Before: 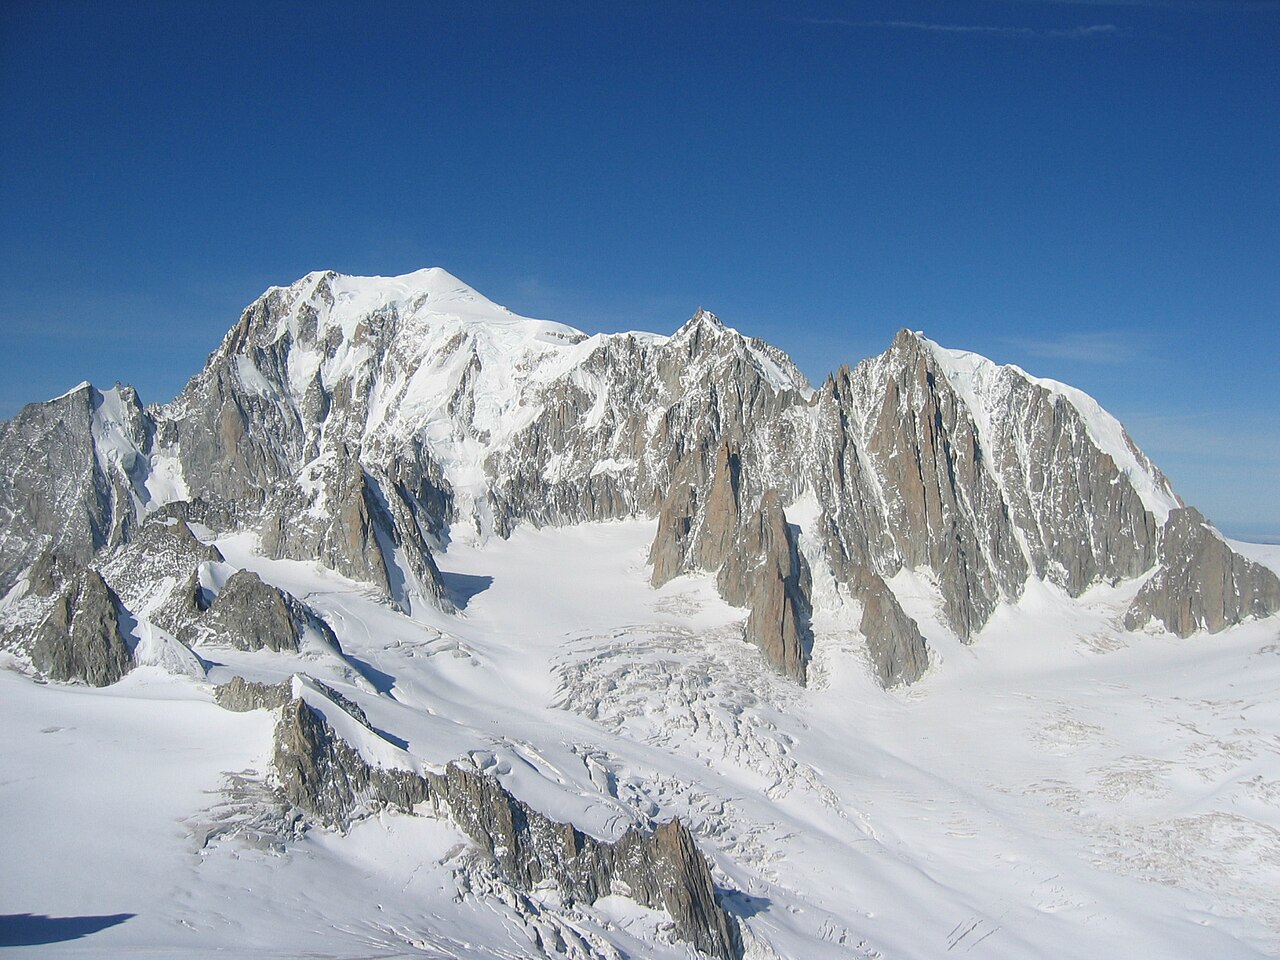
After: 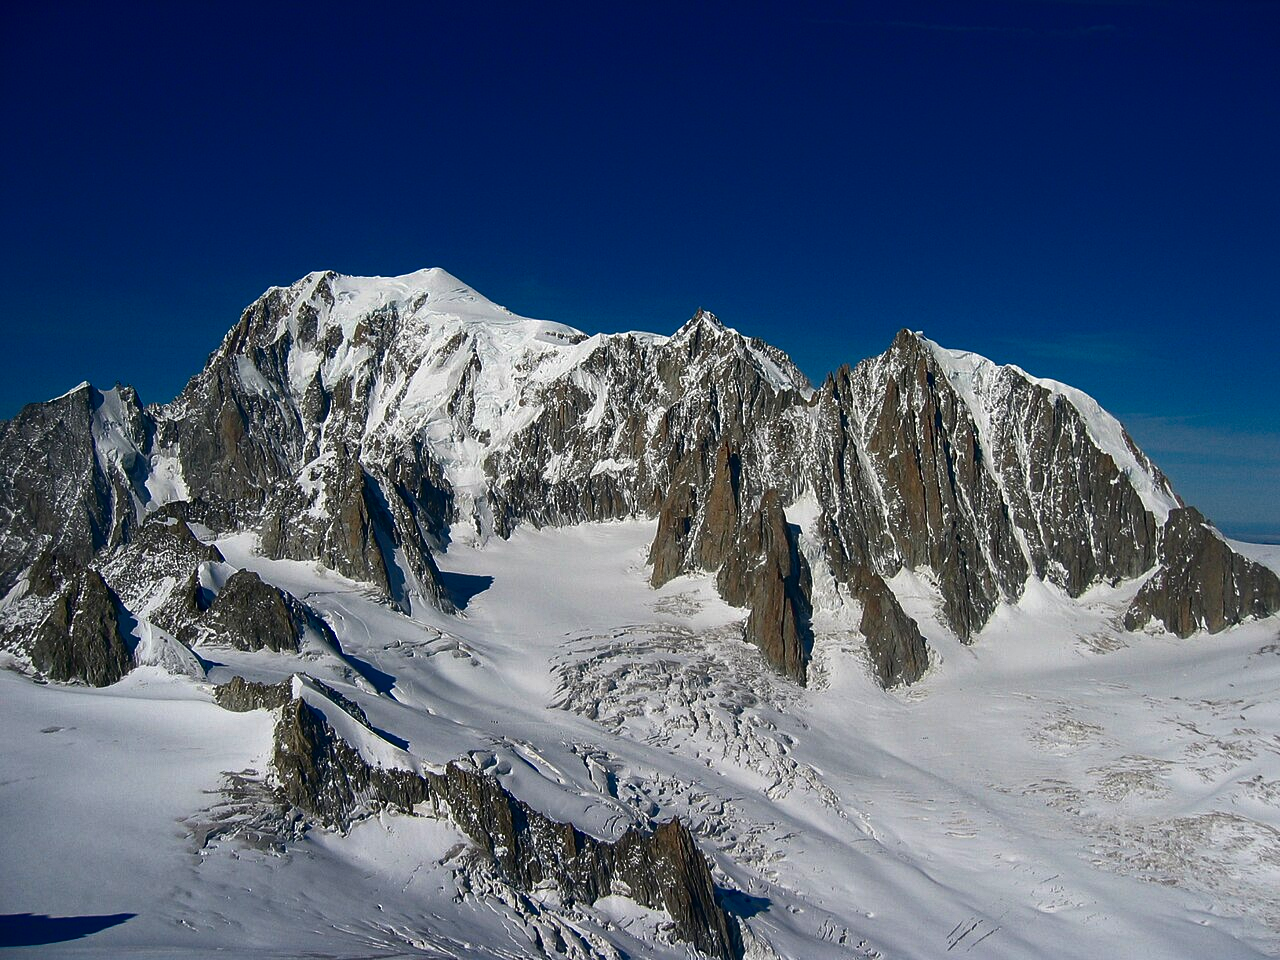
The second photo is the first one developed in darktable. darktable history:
contrast brightness saturation: contrast 0.087, brightness -0.588, saturation 0.167
haze removal: compatibility mode true, adaptive false
